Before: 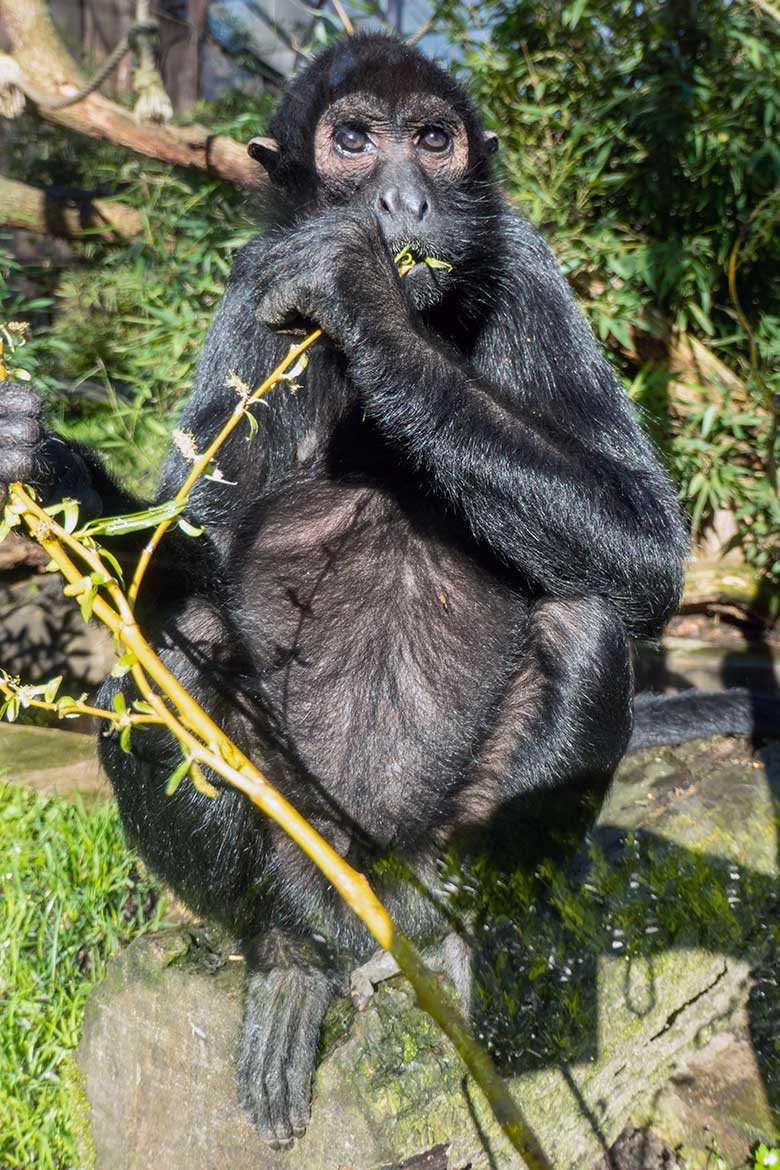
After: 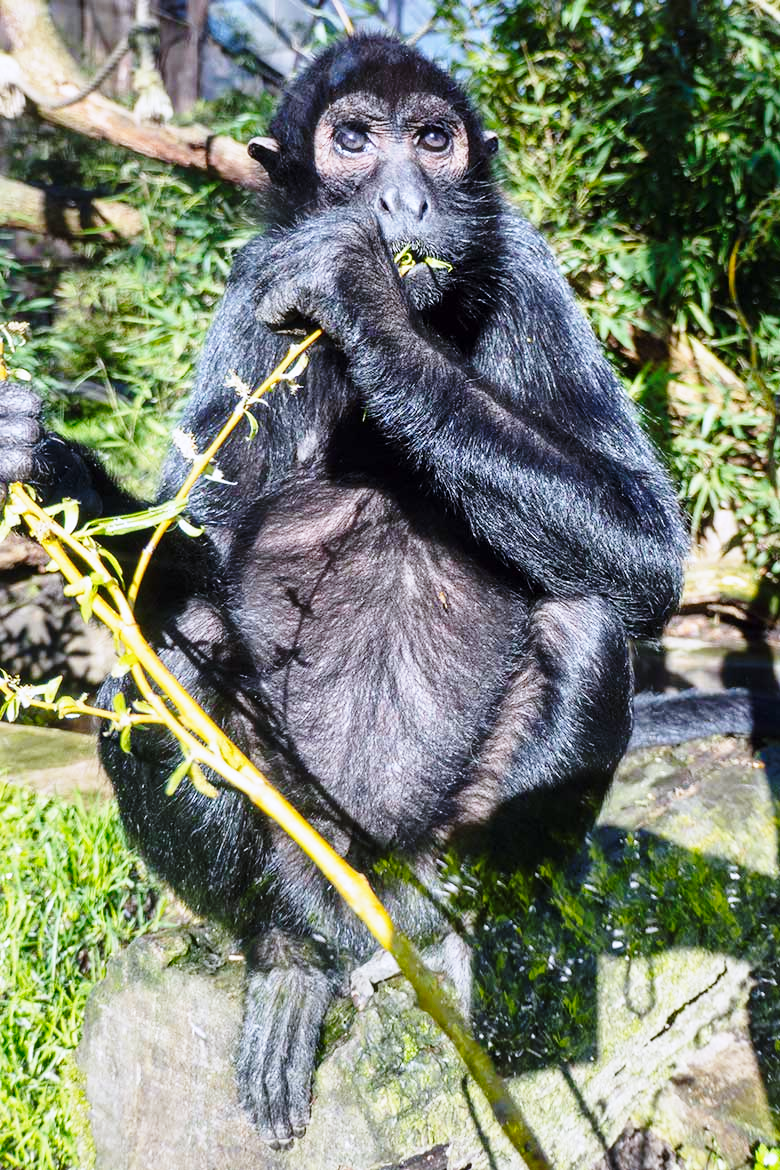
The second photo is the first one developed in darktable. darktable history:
shadows and highlights: shadows 25, highlights -48, soften with gaussian
white balance: red 0.967, blue 1.119, emerald 0.756
base curve: curves: ch0 [(0, 0) (0.028, 0.03) (0.121, 0.232) (0.46, 0.748) (0.859, 0.968) (1, 1)], preserve colors none
